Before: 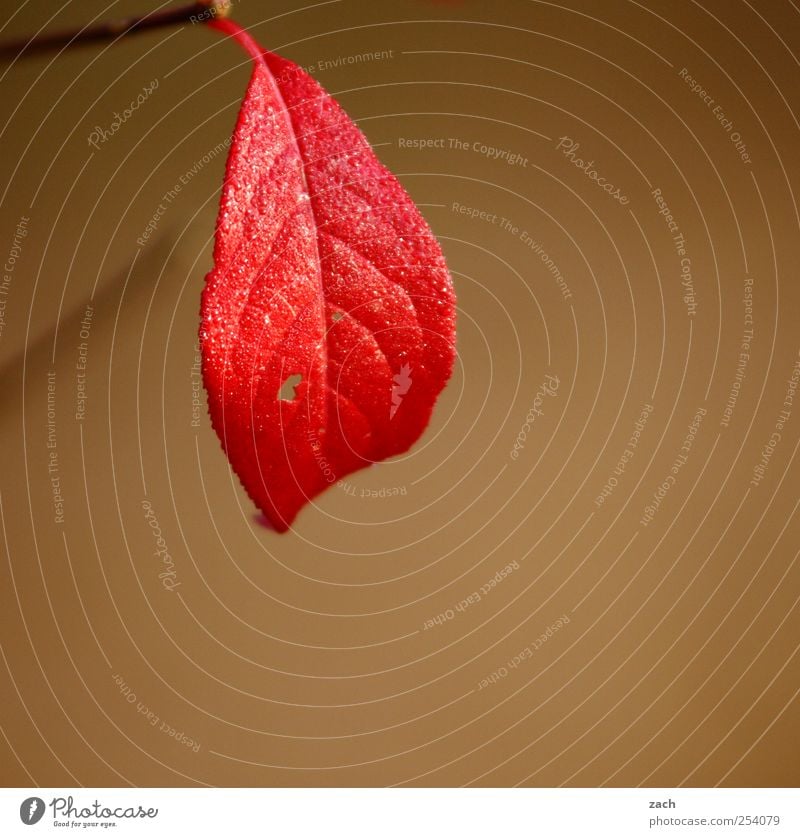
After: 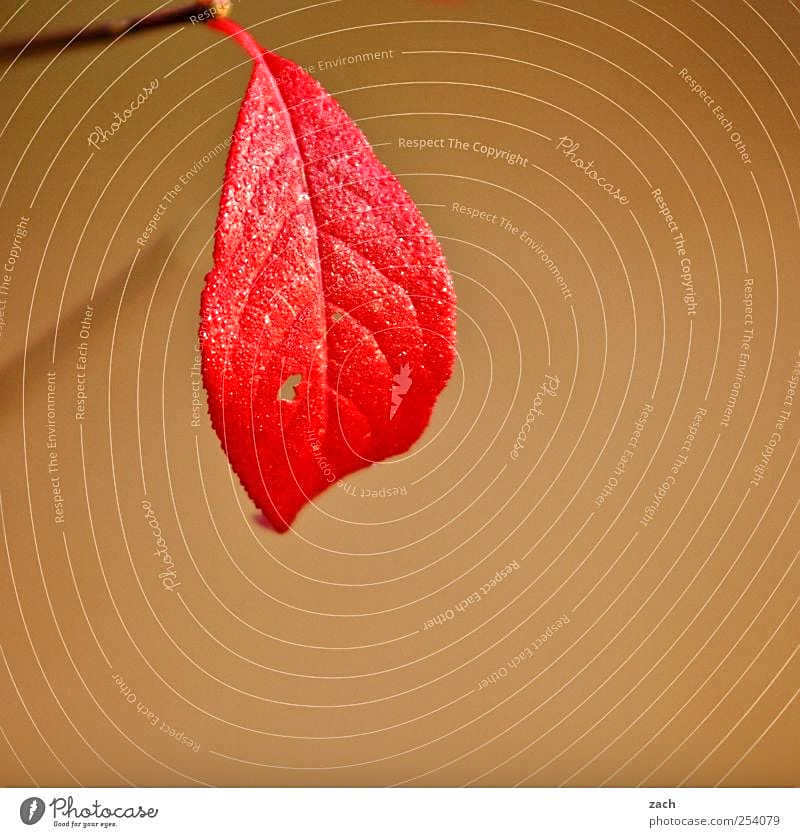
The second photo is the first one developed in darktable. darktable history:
tone equalizer: -7 EV 0.155 EV, -6 EV 0.574 EV, -5 EV 1.16 EV, -4 EV 1.3 EV, -3 EV 1.13 EV, -2 EV 0.6 EV, -1 EV 0.16 EV, mask exposure compensation -0.492 EV
sharpen: on, module defaults
